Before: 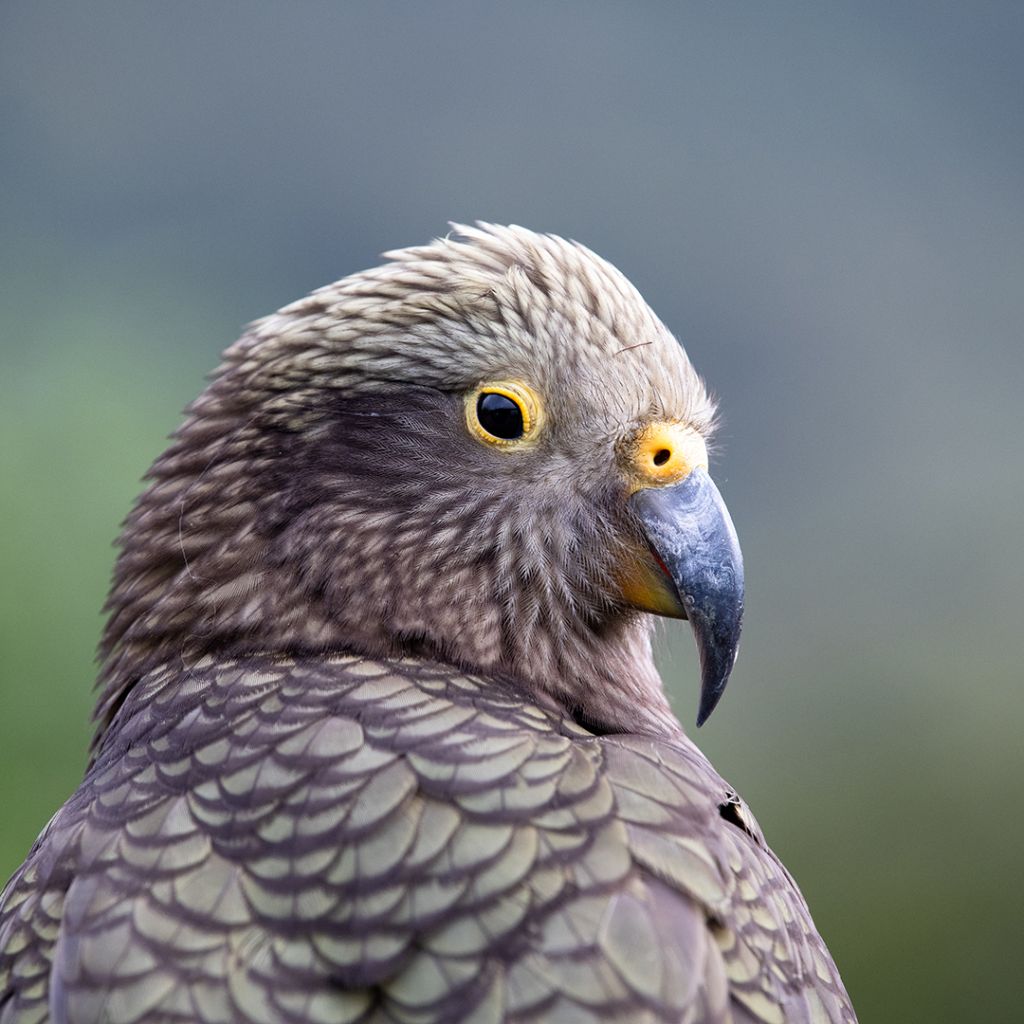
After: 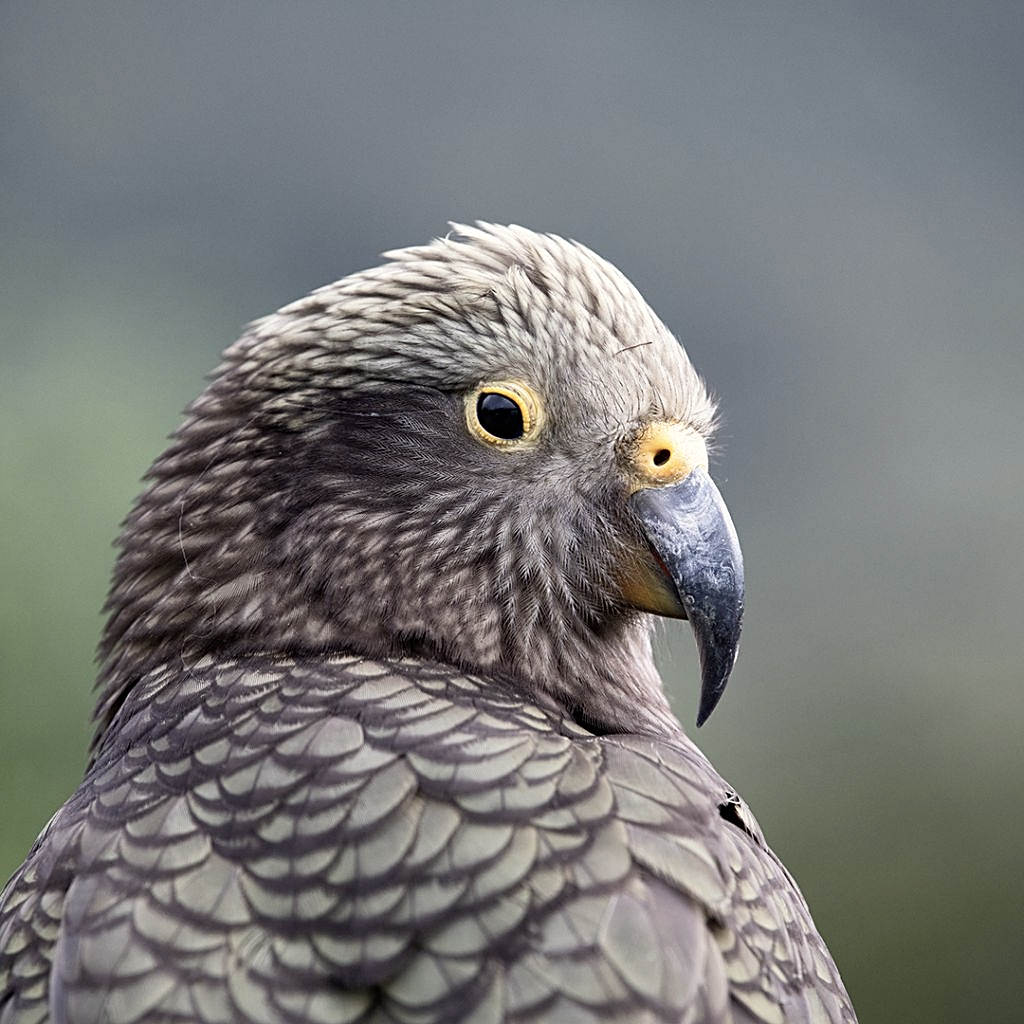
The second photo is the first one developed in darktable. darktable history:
contrast brightness saturation: contrast 0.103, saturation -0.359
color correction: highlights b* 2.98
sharpen: on, module defaults
